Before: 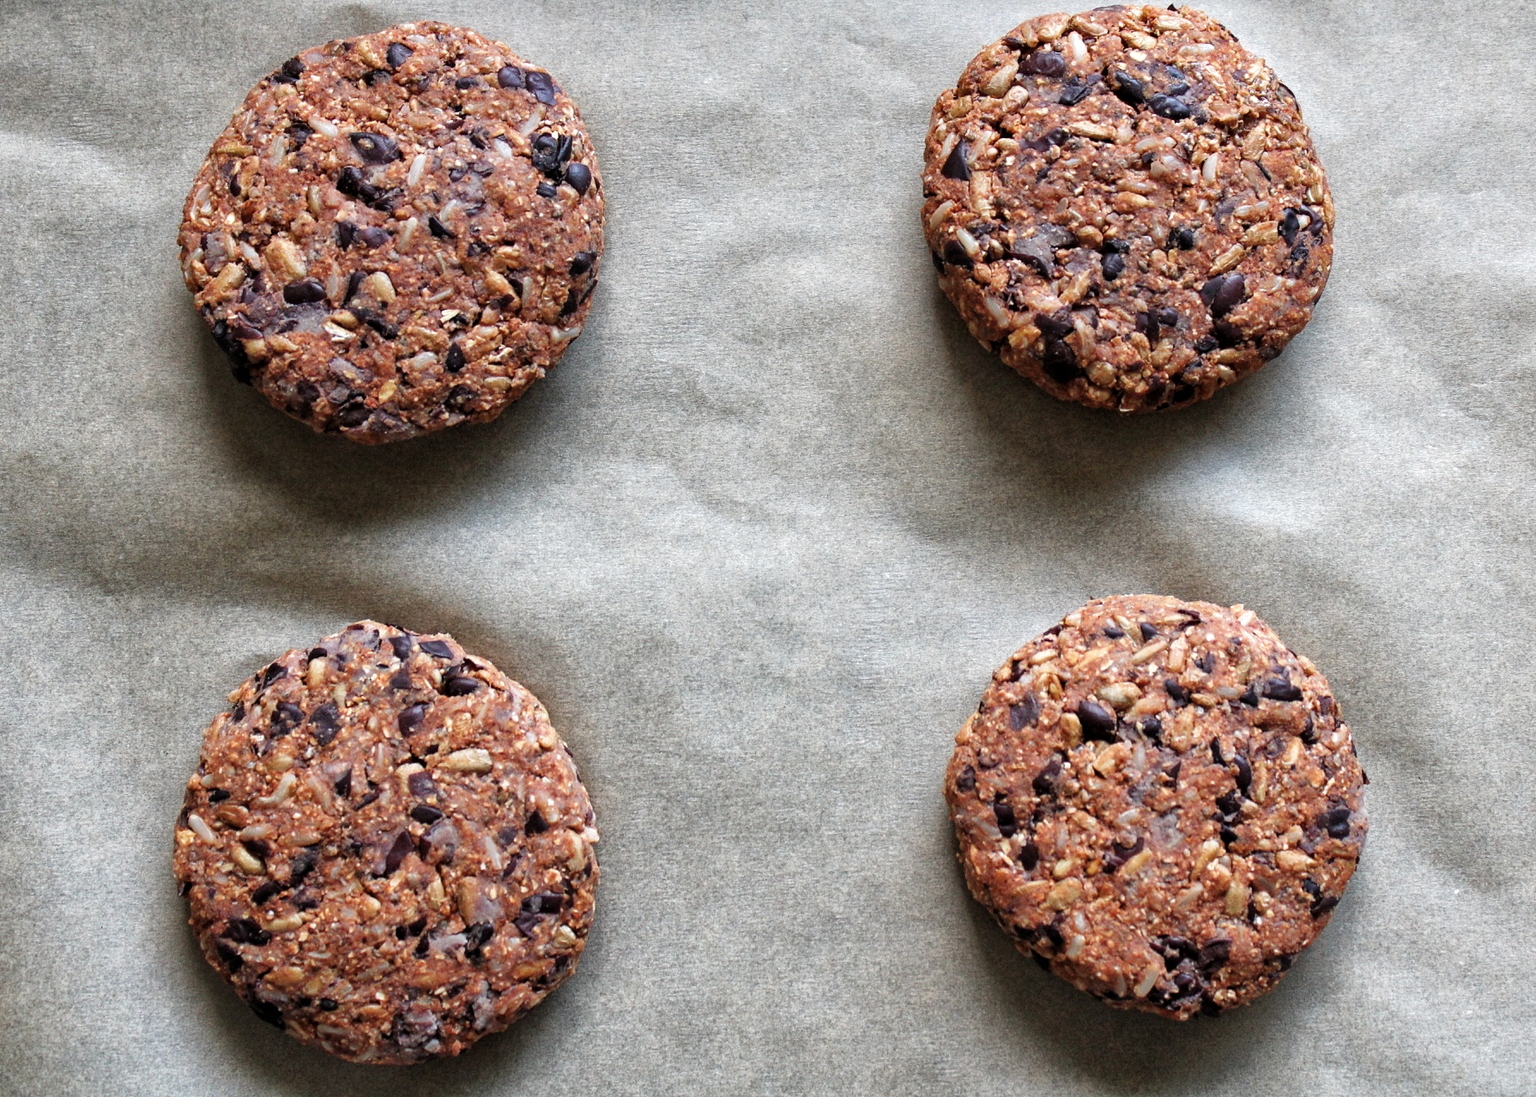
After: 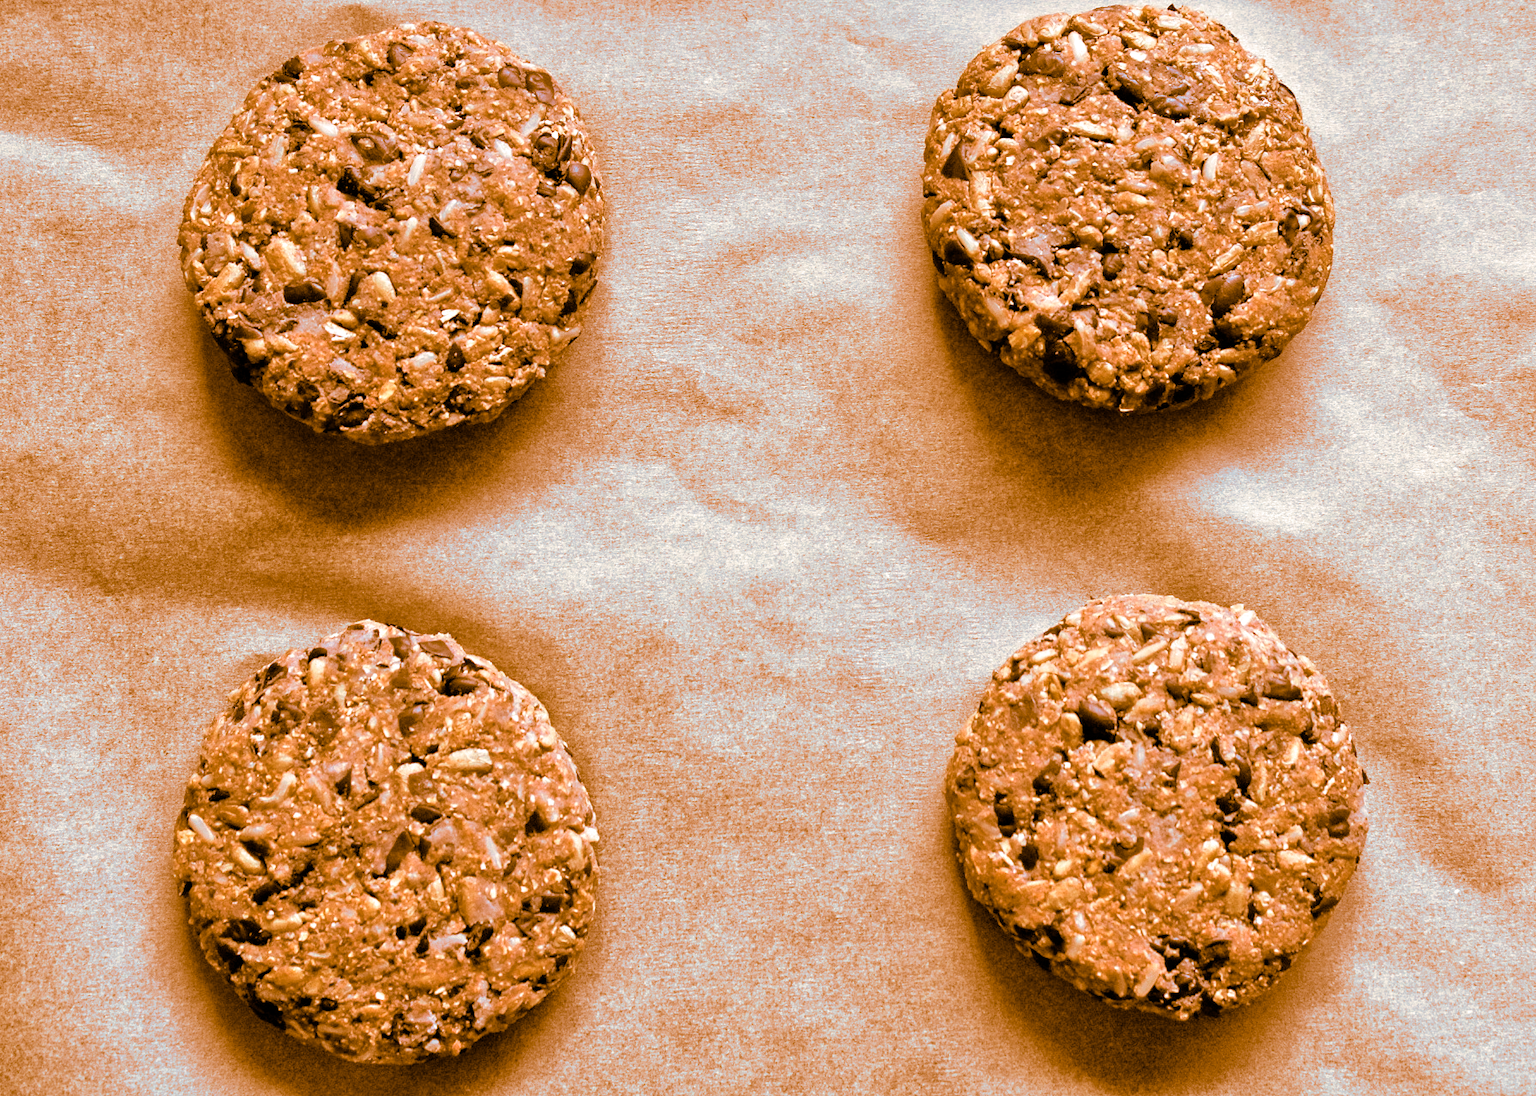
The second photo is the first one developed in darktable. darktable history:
tone equalizer: -7 EV 0.15 EV, -6 EV 0.6 EV, -5 EV 1.15 EV, -4 EV 1.33 EV, -3 EV 1.15 EV, -2 EV 0.6 EV, -1 EV 0.15 EV, mask exposure compensation -0.5 EV
split-toning: shadows › hue 26°, shadows › saturation 0.92, highlights › hue 40°, highlights › saturation 0.92, balance -63, compress 0%
color correction: highlights a* 0.003, highlights b* -0.283
